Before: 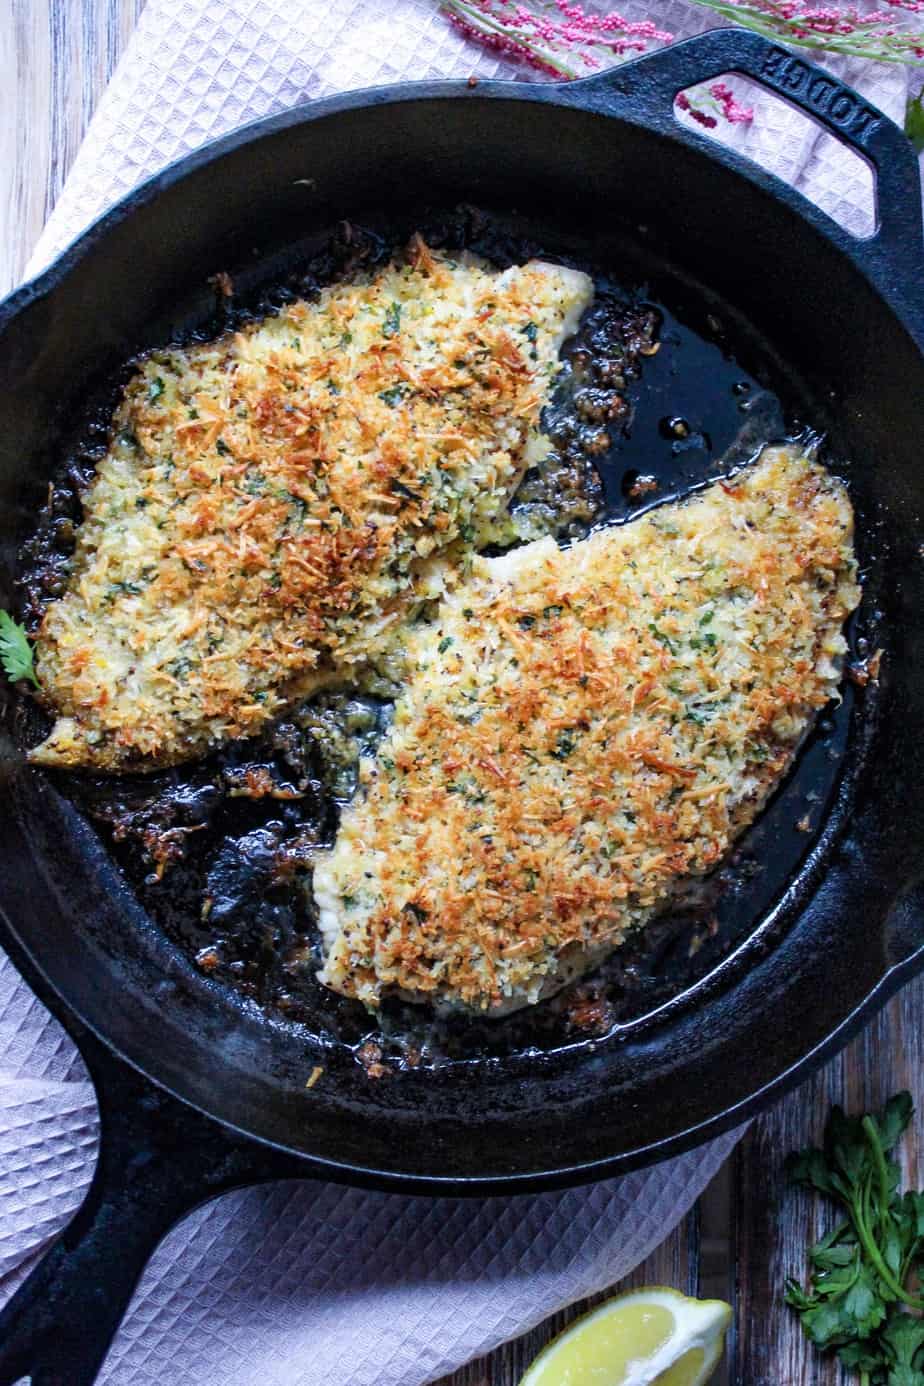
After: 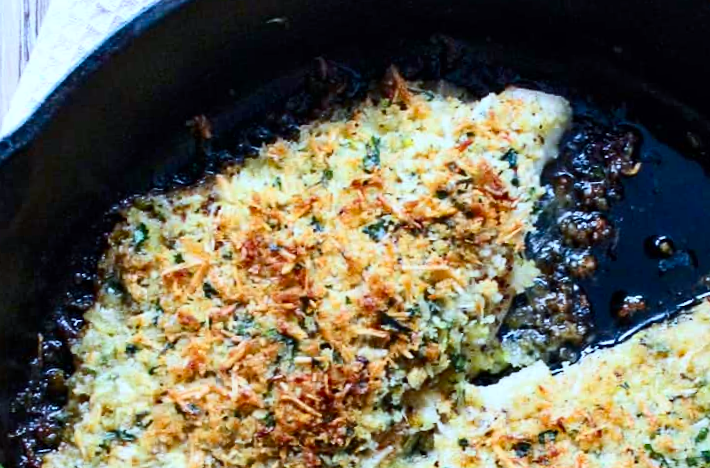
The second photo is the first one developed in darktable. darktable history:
white balance: red 0.925, blue 1.046
contrast brightness saturation: contrast 0.22
rotate and perspective: rotation -3°, crop left 0.031, crop right 0.968, crop top 0.07, crop bottom 0.93
crop: left 0.579%, top 7.627%, right 23.167%, bottom 54.275%
